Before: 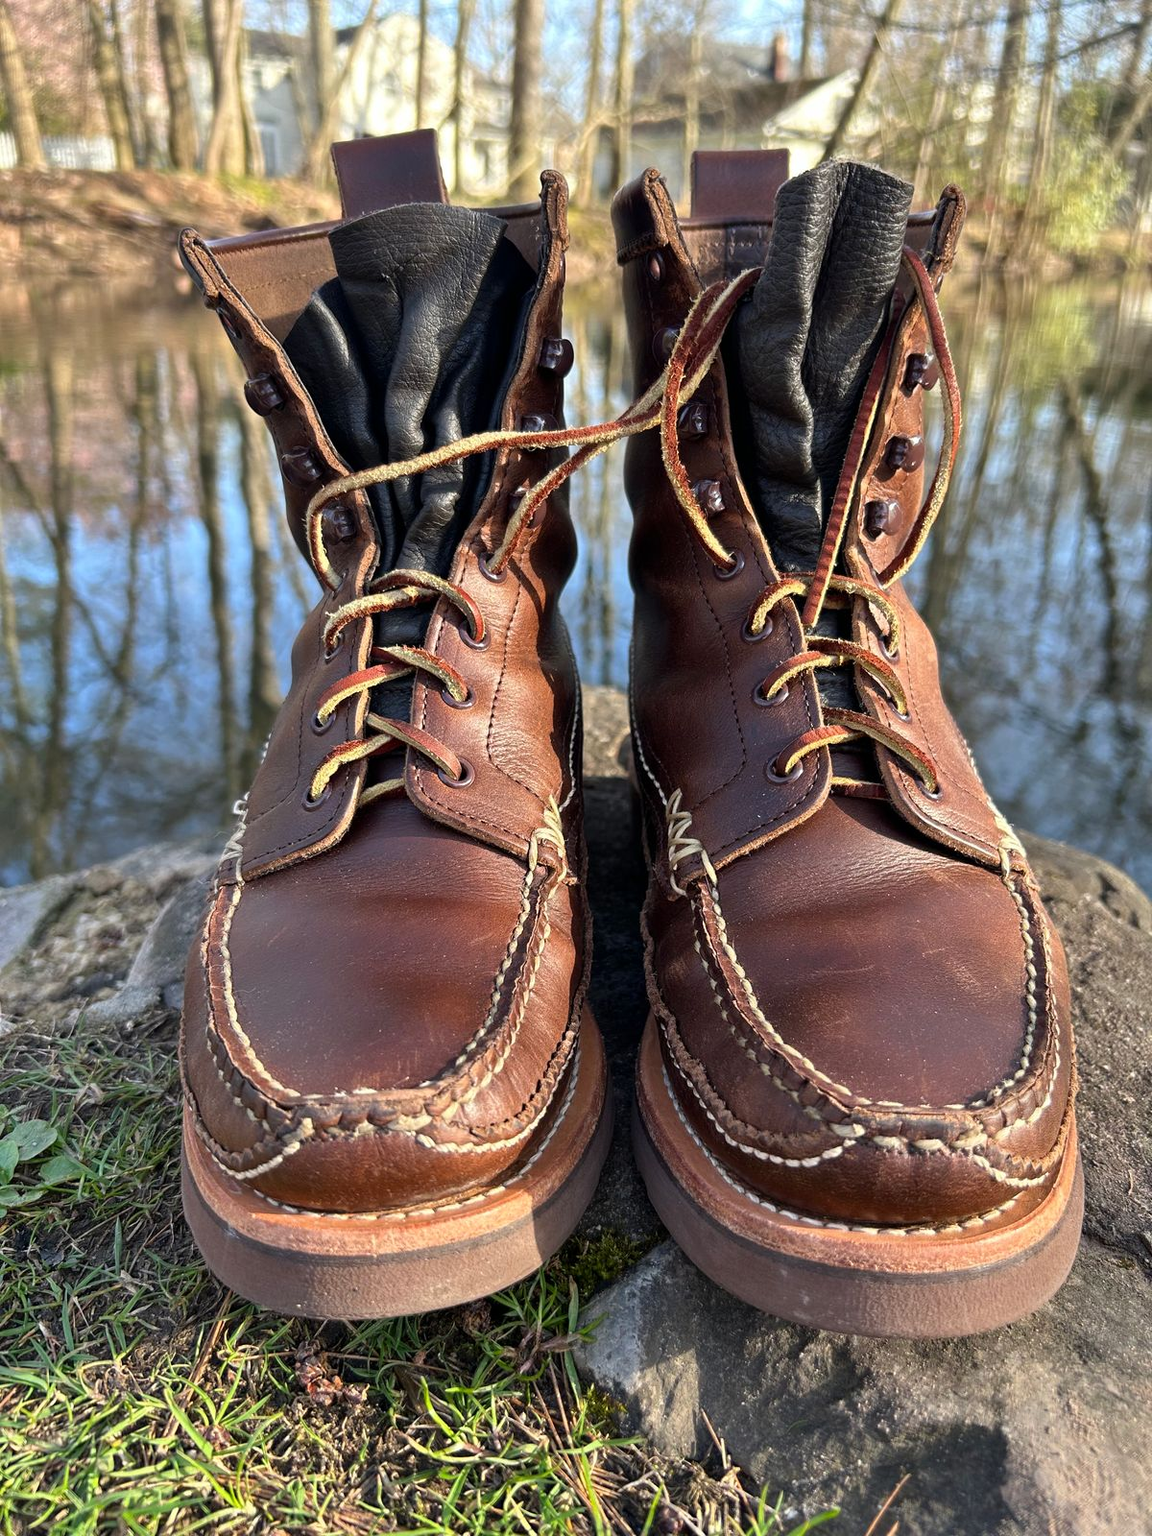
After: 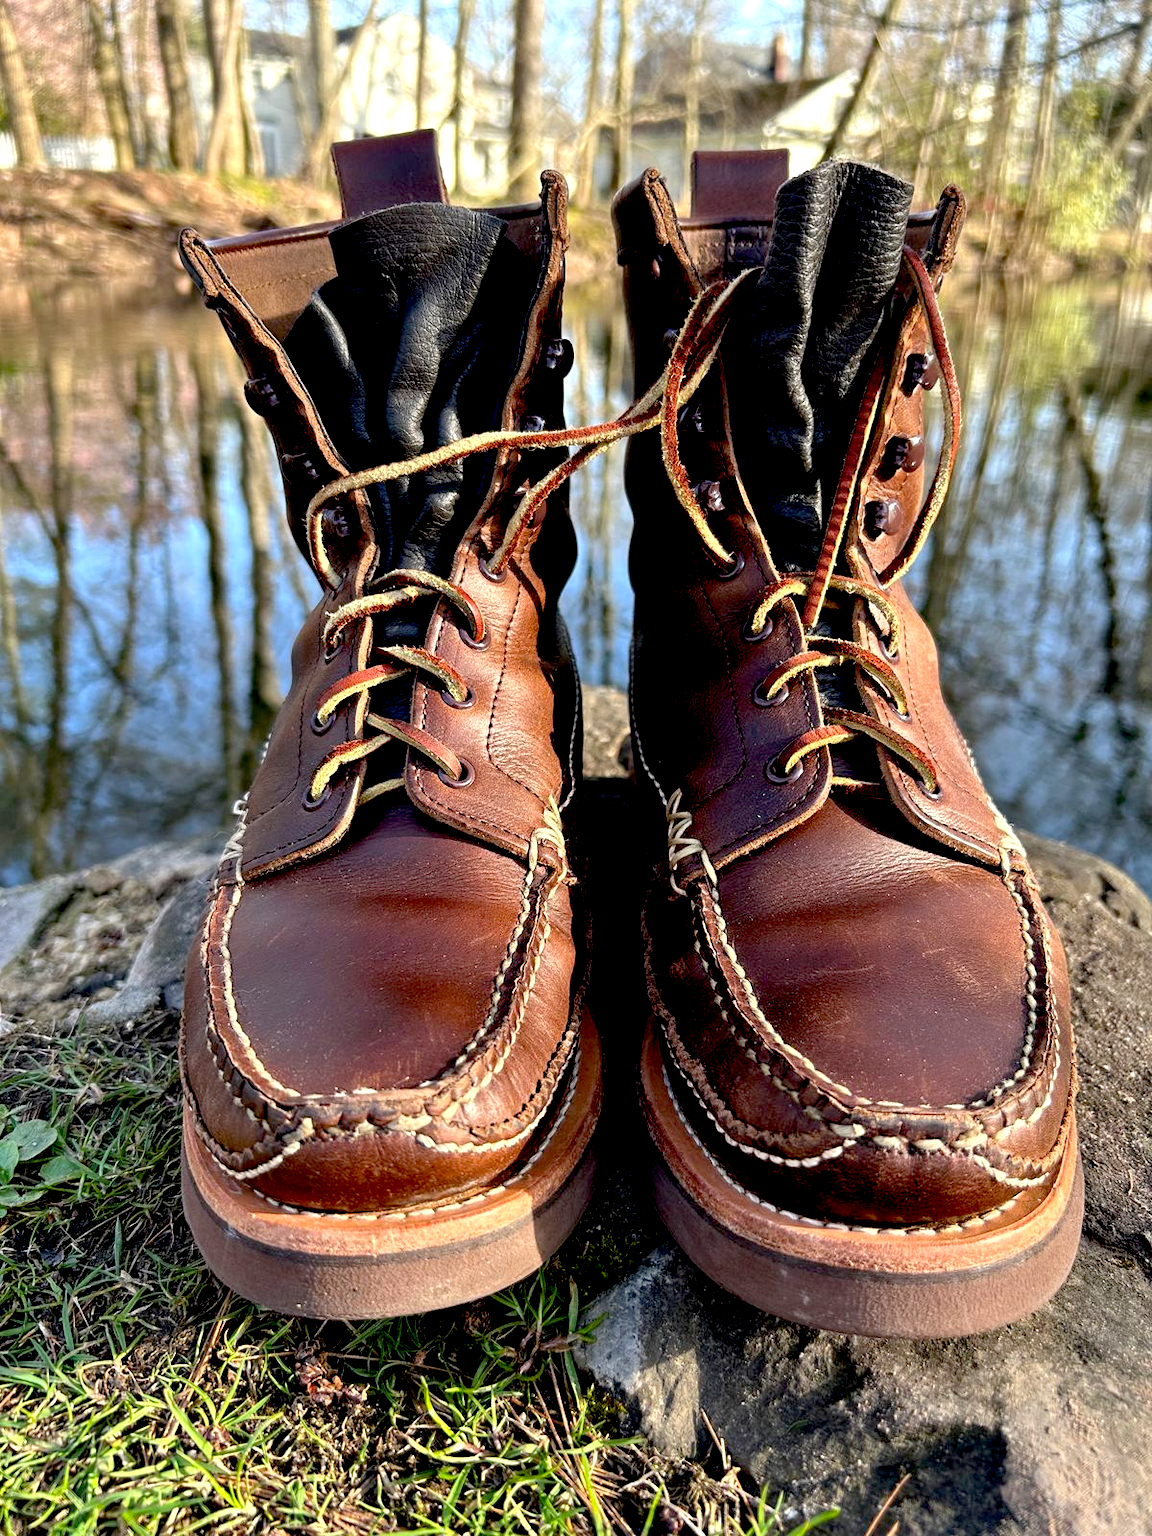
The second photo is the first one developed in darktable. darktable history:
exposure: black level correction 0.031, exposure 0.317 EV, compensate highlight preservation false
